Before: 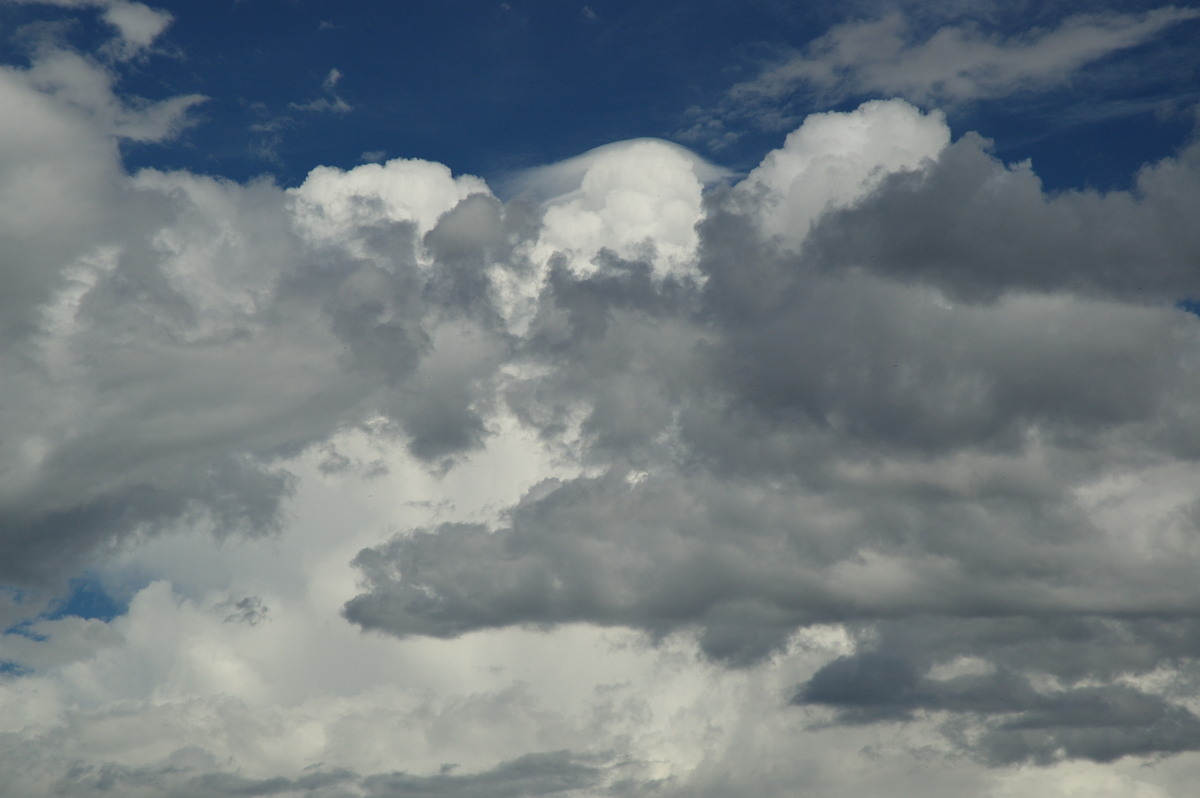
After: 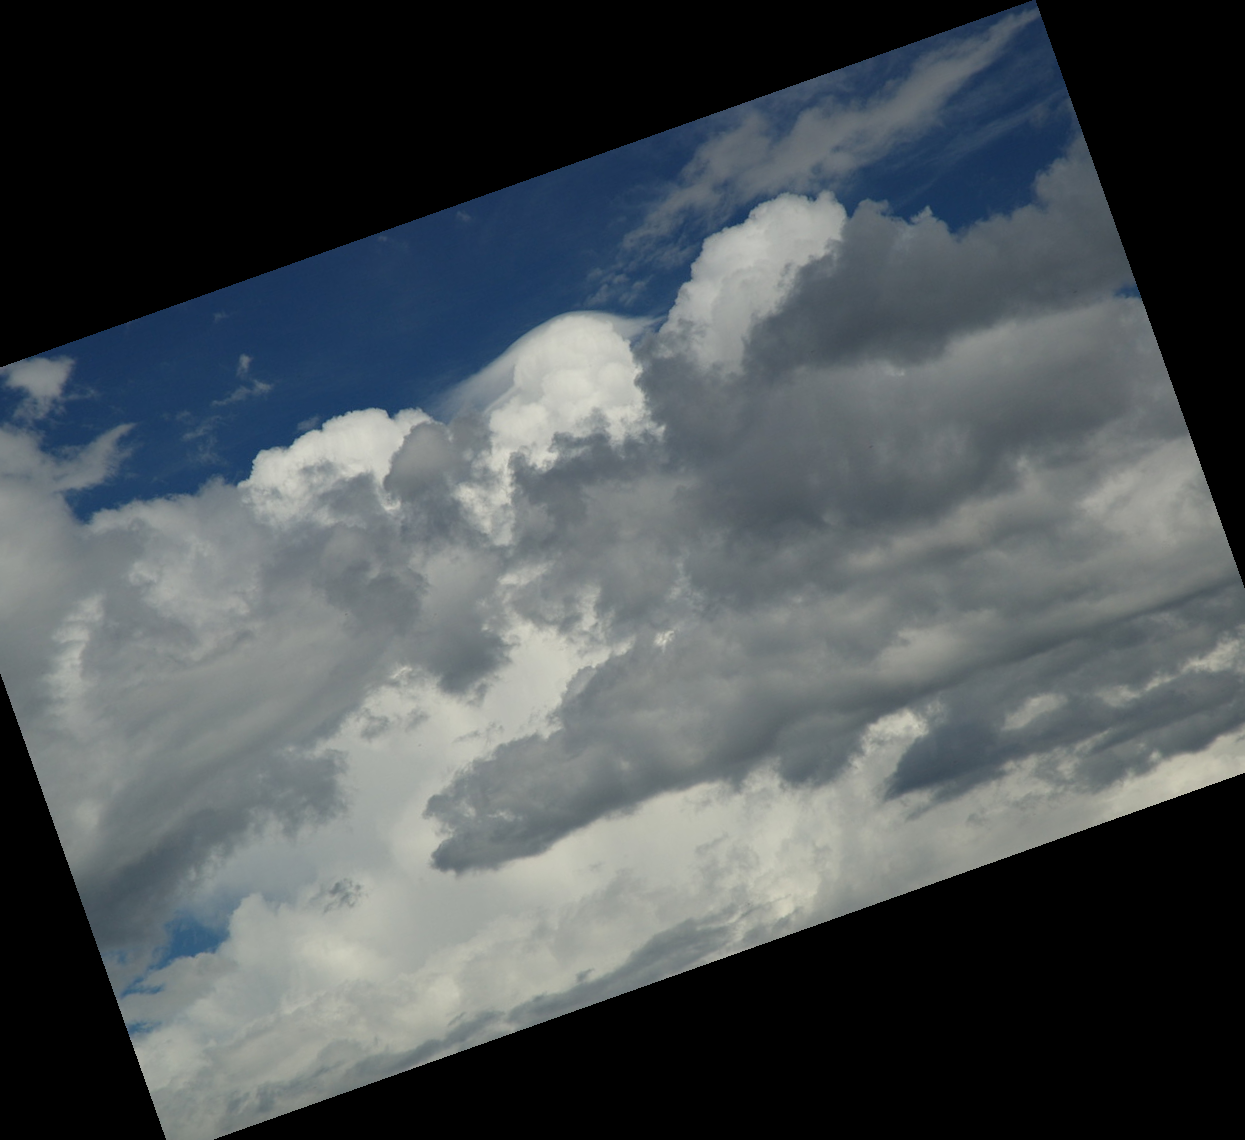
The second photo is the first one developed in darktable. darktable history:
crop and rotate: angle 19.57°, left 6.843%, right 4.047%, bottom 1.128%
